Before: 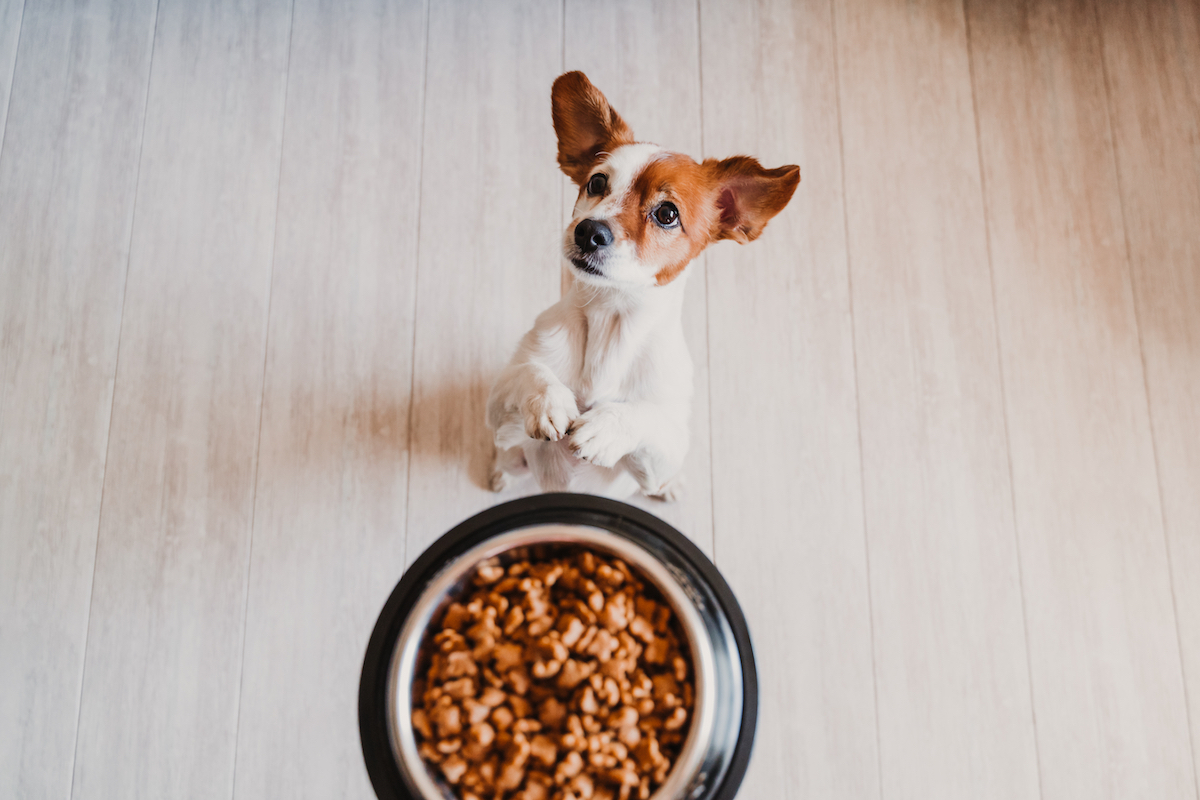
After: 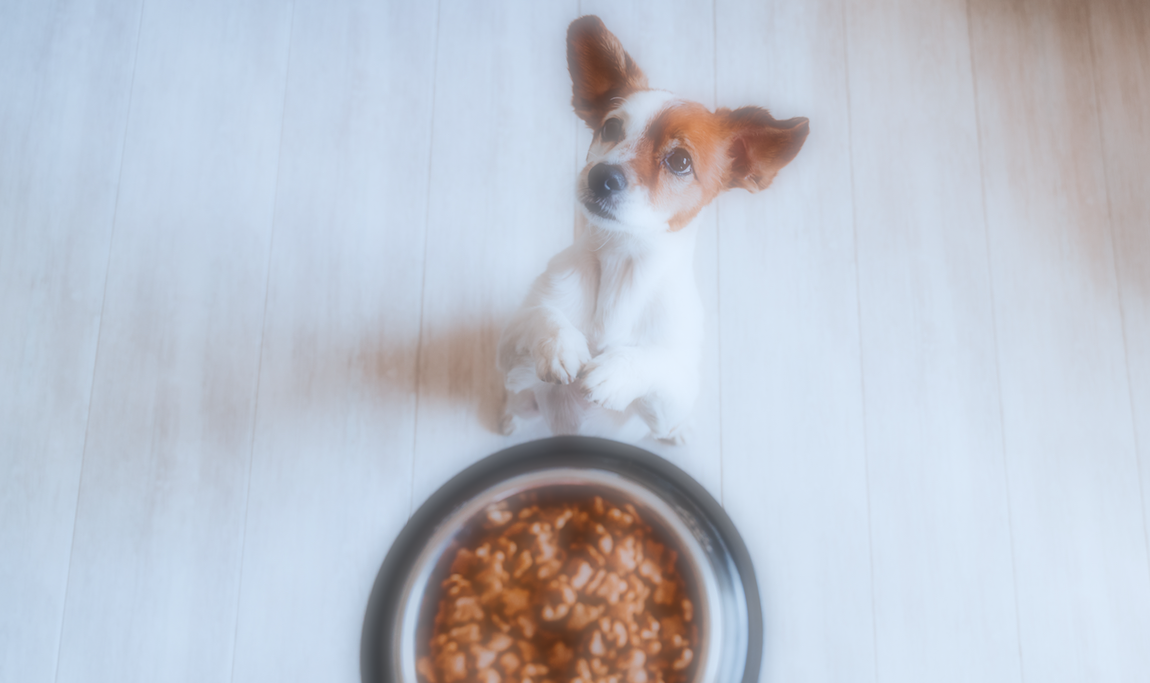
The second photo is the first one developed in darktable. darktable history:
tone equalizer: on, module defaults
crop: left 1.964%, top 3.251%, right 1.122%, bottom 4.933%
rotate and perspective: rotation 0.679°, lens shift (horizontal) 0.136, crop left 0.009, crop right 0.991, crop top 0.078, crop bottom 0.95
soften: on, module defaults
color calibration: illuminant as shot in camera, x 0.383, y 0.38, temperature 3949.15 K, gamut compression 1.66
color balance: on, module defaults
